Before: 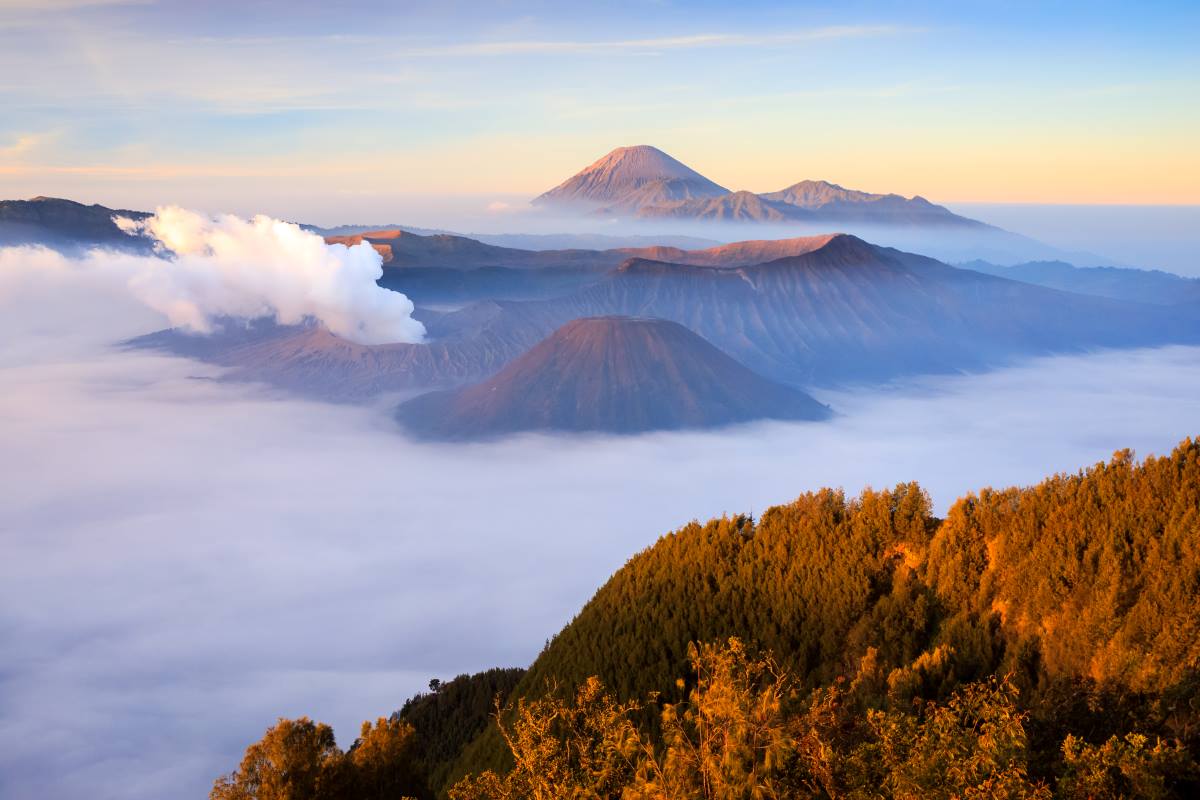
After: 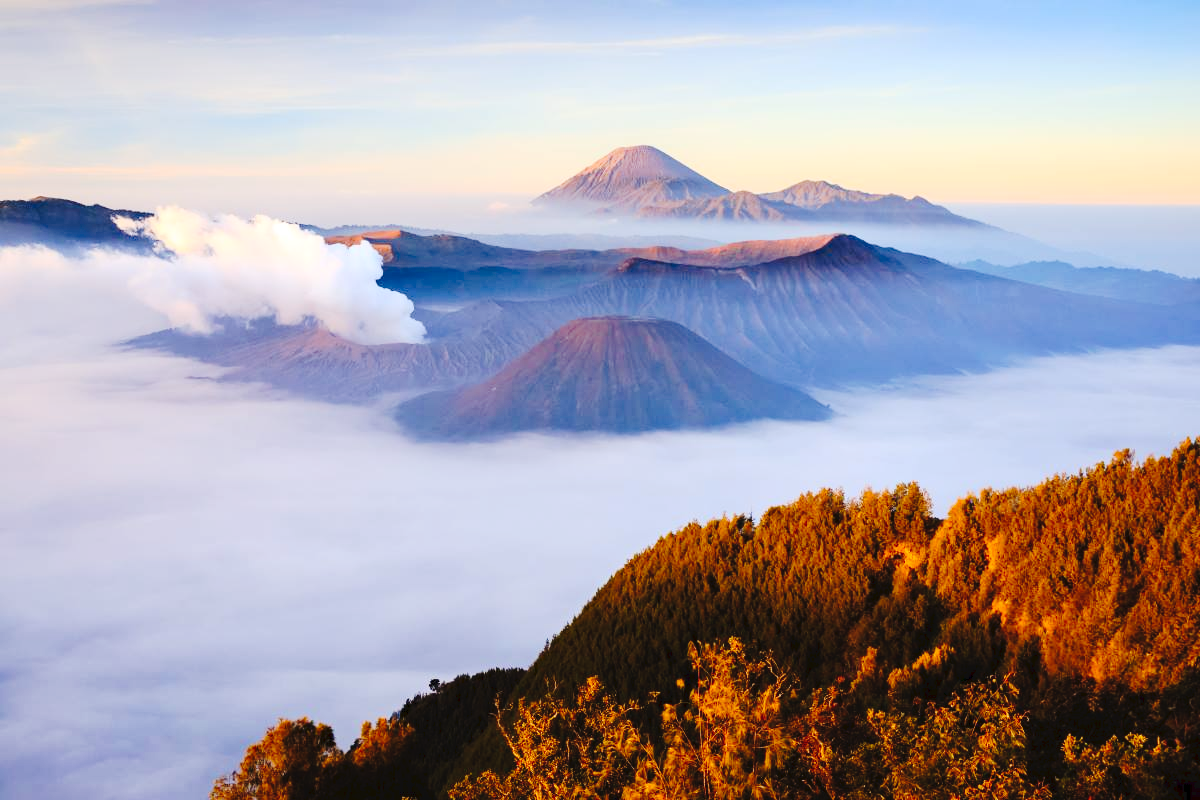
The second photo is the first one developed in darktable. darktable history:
rgb curve: curves: ch0 [(0, 0) (0.078, 0.051) (0.929, 0.956) (1, 1)], compensate middle gray true
tone curve: curves: ch0 [(0, 0) (0.003, 0.039) (0.011, 0.042) (0.025, 0.048) (0.044, 0.058) (0.069, 0.071) (0.1, 0.089) (0.136, 0.114) (0.177, 0.146) (0.224, 0.199) (0.277, 0.27) (0.335, 0.364) (0.399, 0.47) (0.468, 0.566) (0.543, 0.643) (0.623, 0.73) (0.709, 0.8) (0.801, 0.863) (0.898, 0.925) (1, 1)], preserve colors none
haze removal: compatibility mode true, adaptive false
